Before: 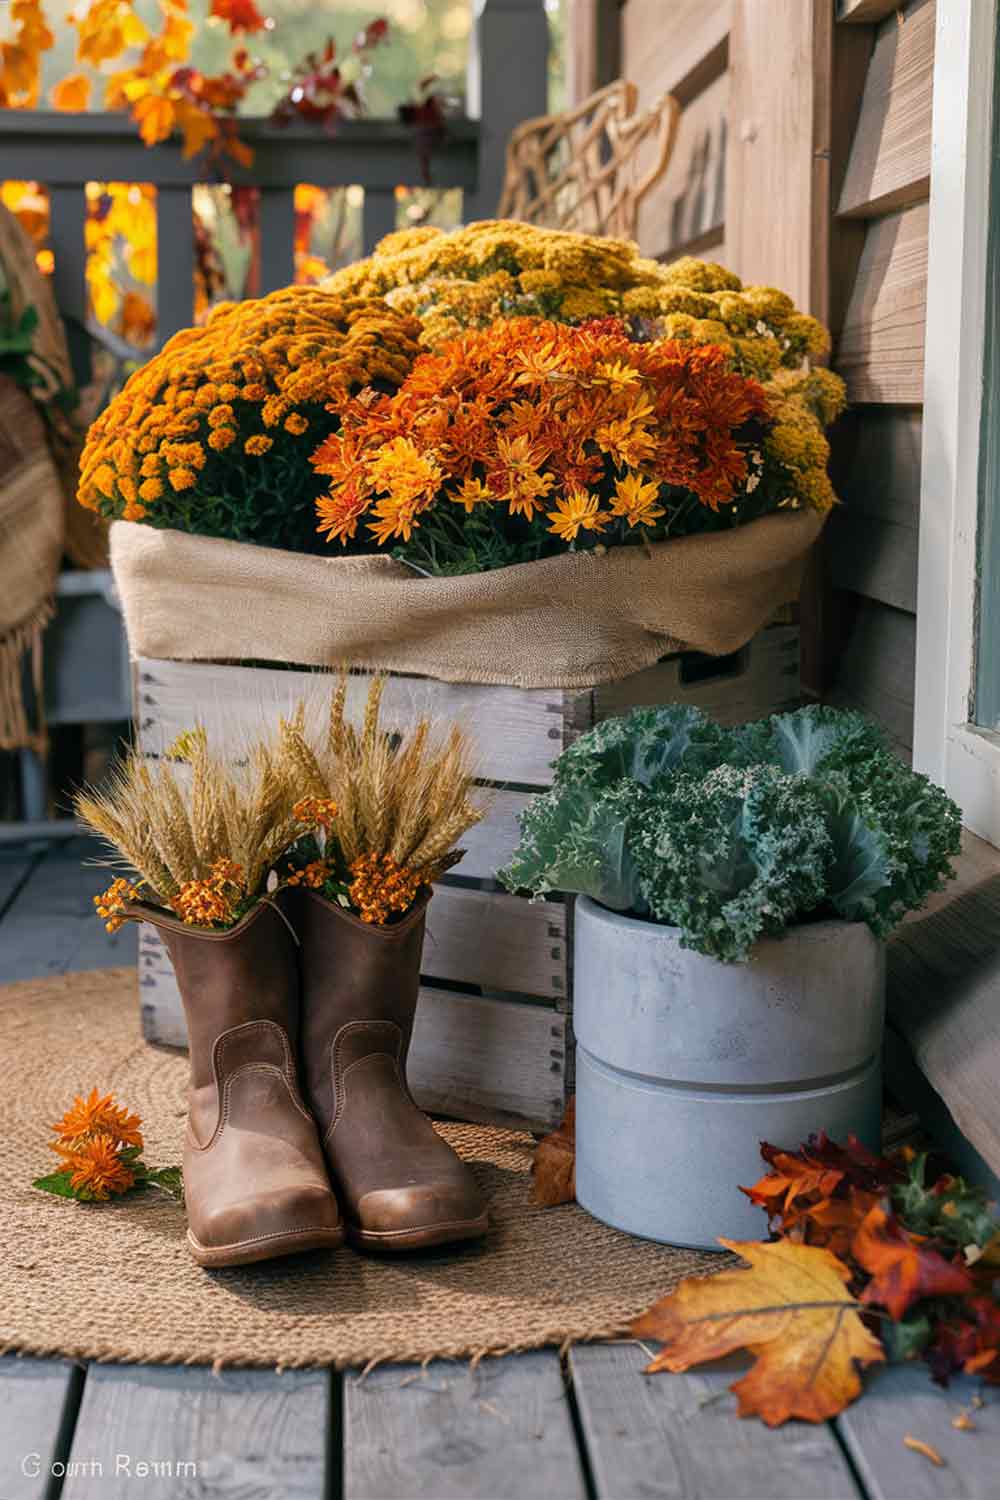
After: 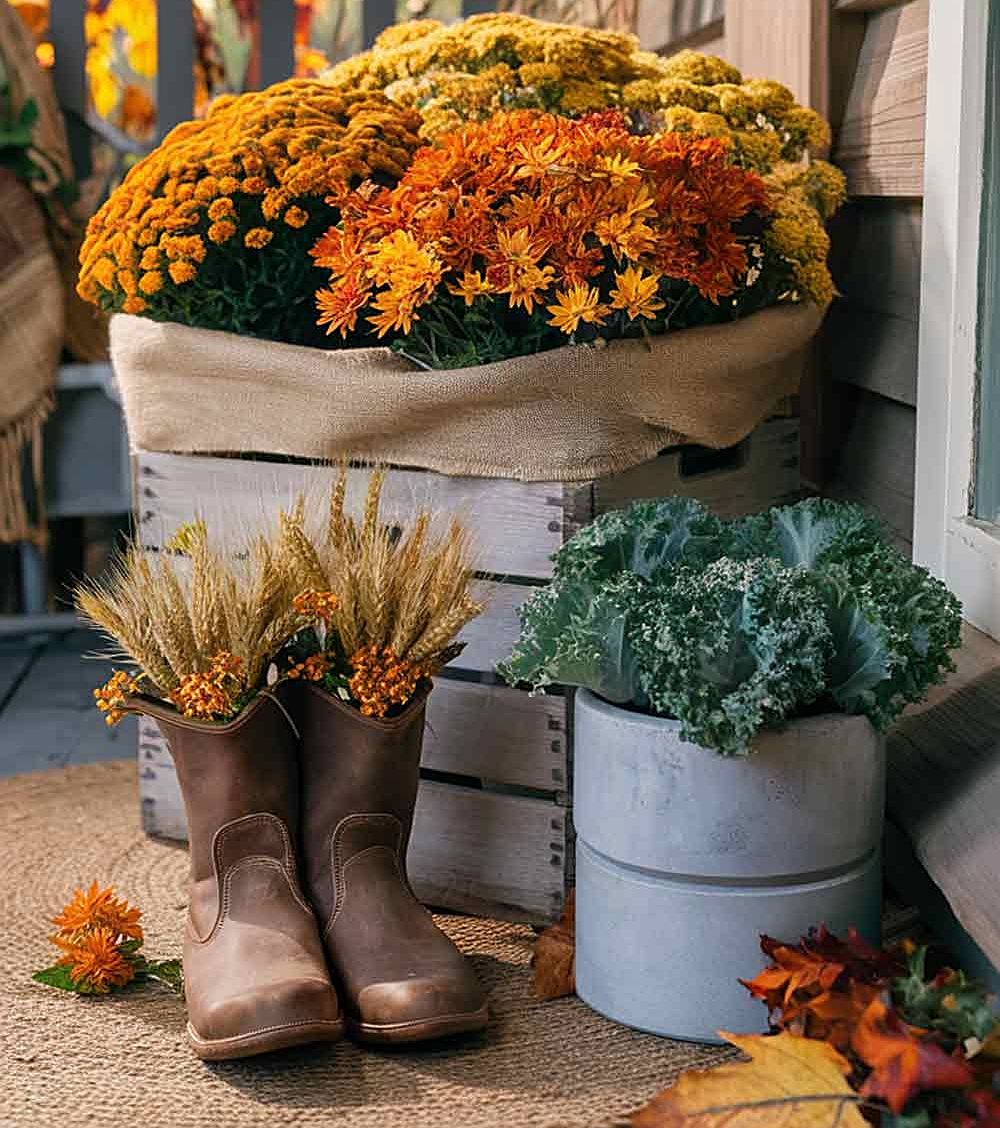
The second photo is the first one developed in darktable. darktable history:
sharpen: on, module defaults
crop: top 13.855%, bottom 10.936%
